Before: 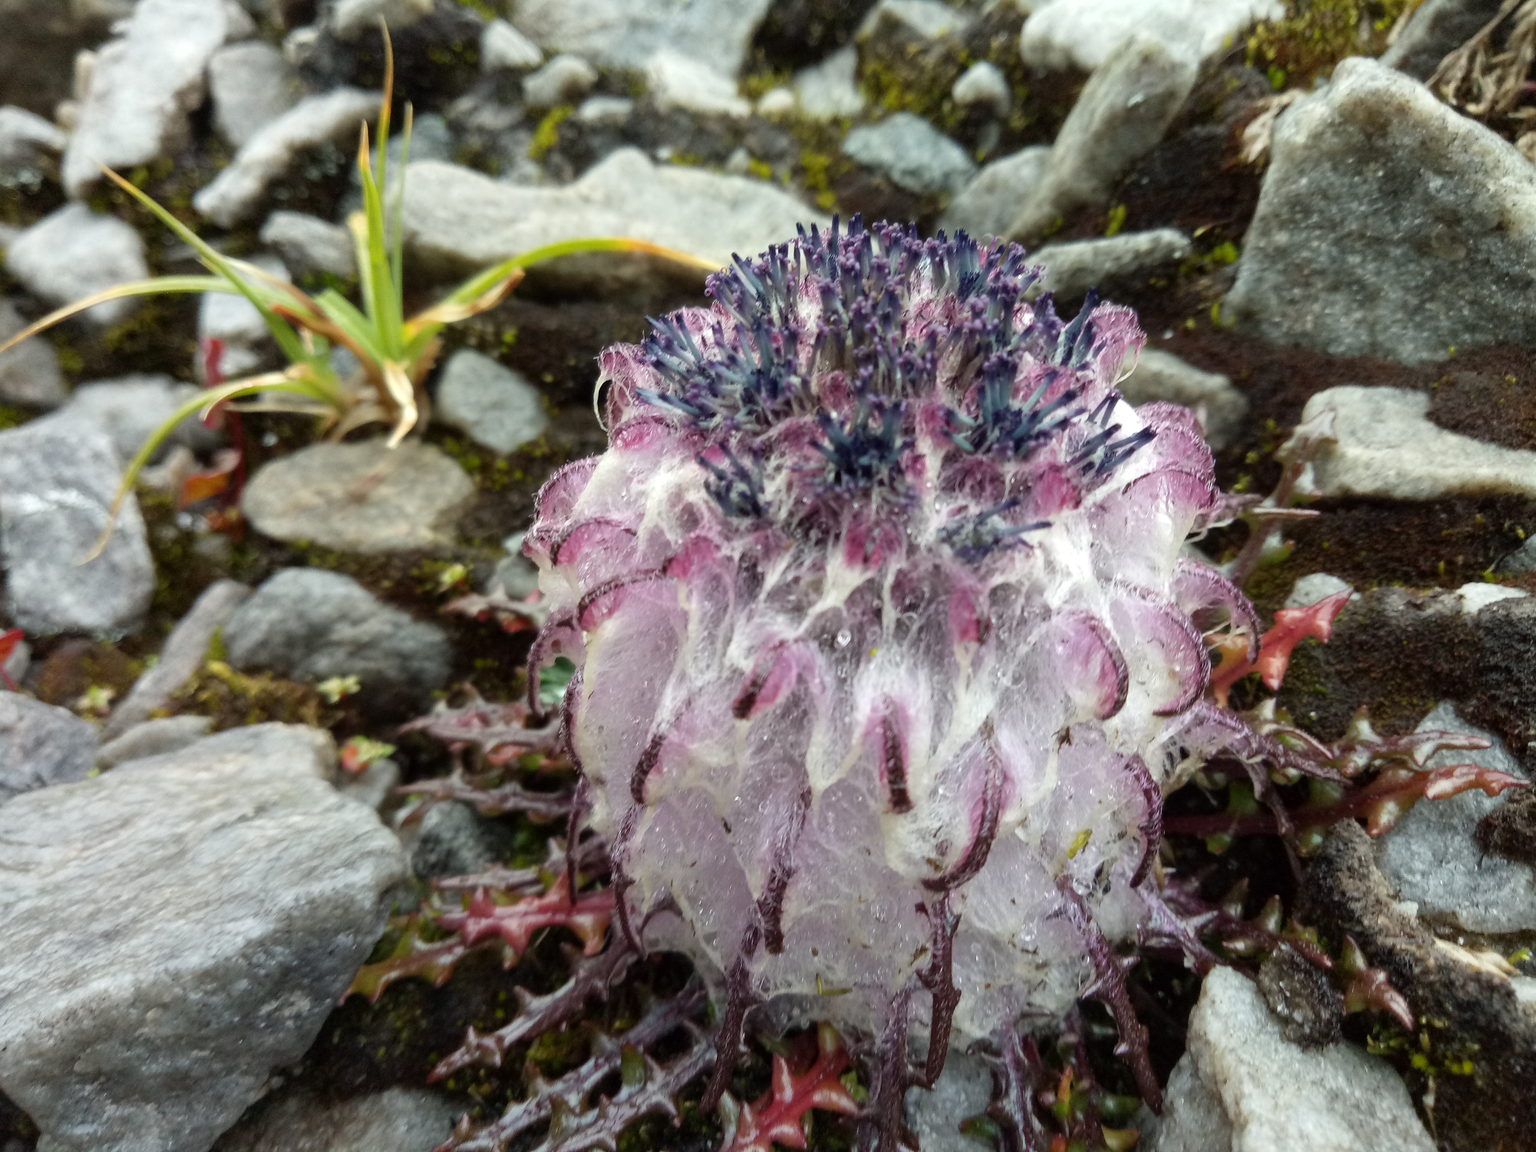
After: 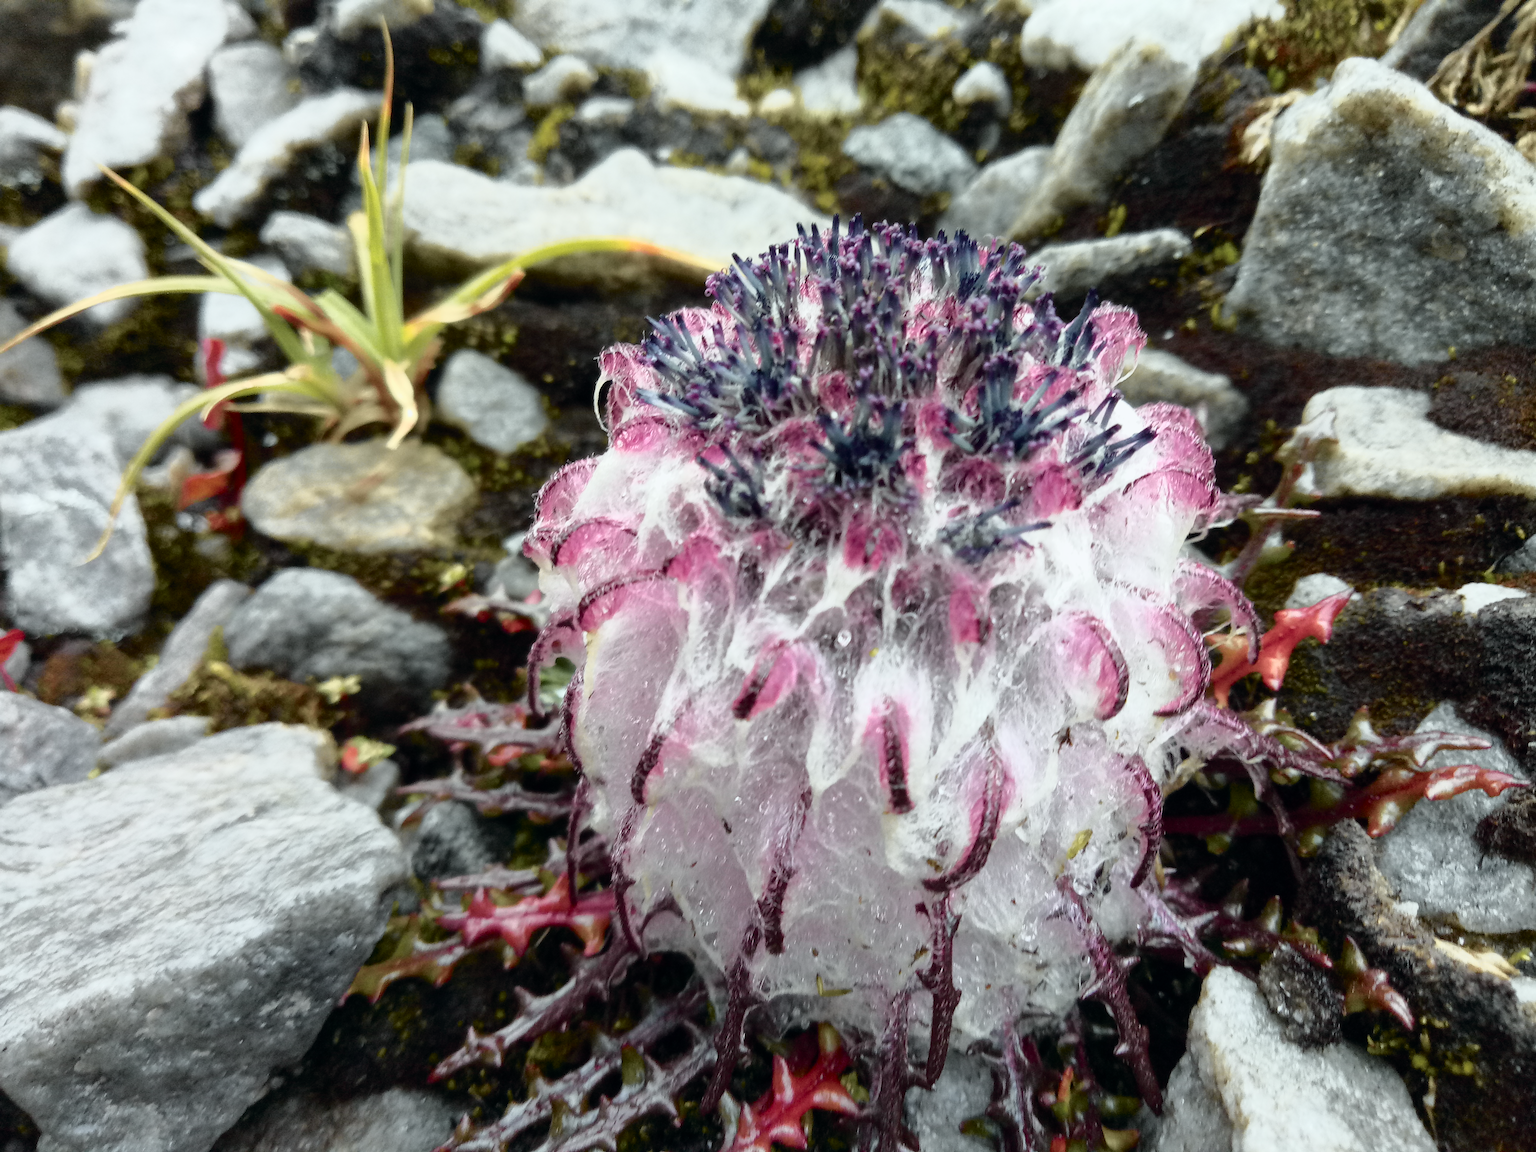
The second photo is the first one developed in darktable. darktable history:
tone curve: curves: ch0 [(0, 0) (0.105, 0.068) (0.195, 0.162) (0.283, 0.283) (0.384, 0.404) (0.485, 0.531) (0.638, 0.681) (0.795, 0.879) (1, 0.977)]; ch1 [(0, 0) (0.161, 0.092) (0.35, 0.33) (0.379, 0.401) (0.456, 0.469) (0.504, 0.498) (0.53, 0.532) (0.58, 0.619) (0.635, 0.671) (1, 1)]; ch2 [(0, 0) (0.371, 0.362) (0.437, 0.437) (0.483, 0.484) (0.53, 0.515) (0.56, 0.58) (0.622, 0.606) (1, 1)], color space Lab, independent channels, preserve colors none
